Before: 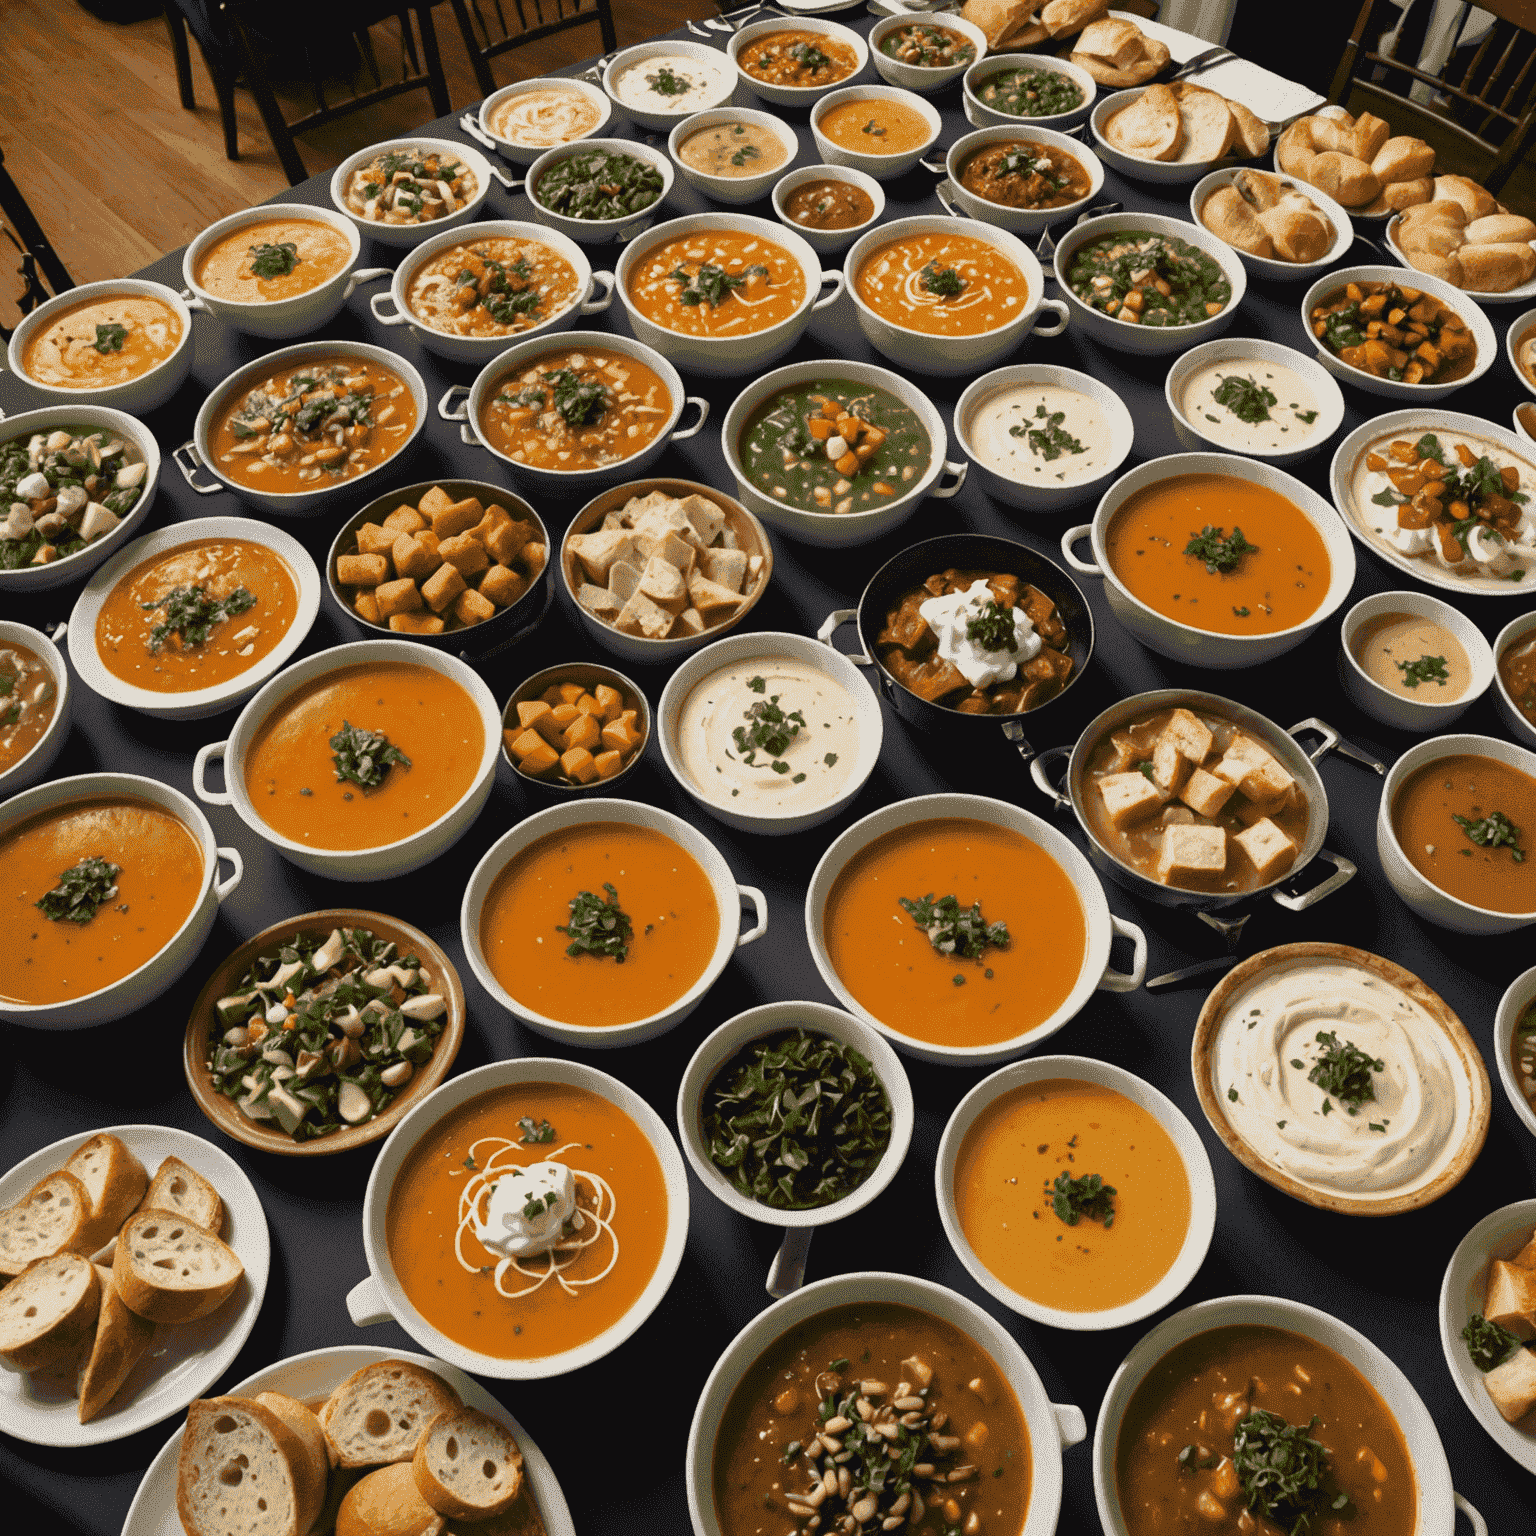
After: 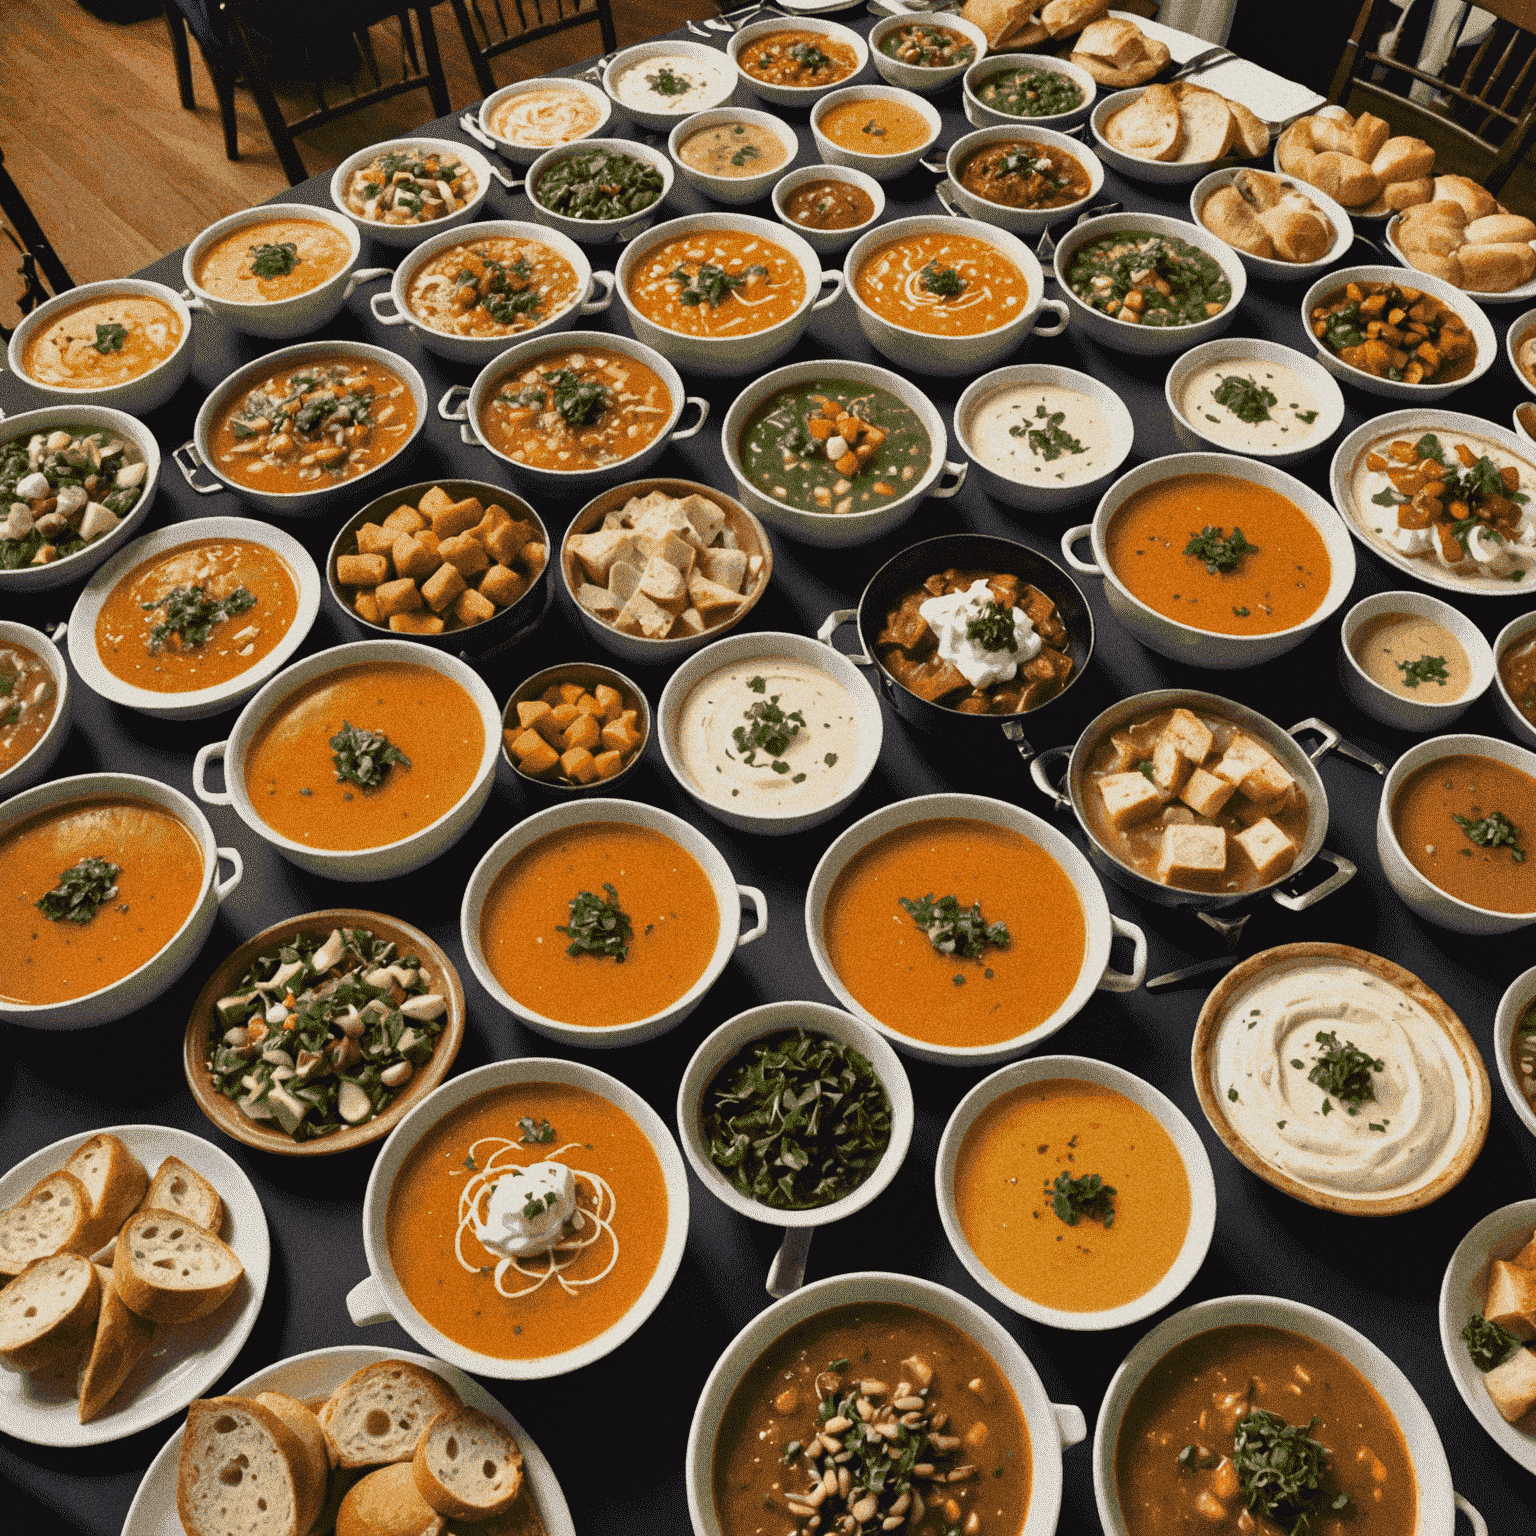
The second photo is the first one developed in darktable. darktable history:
shadows and highlights: soften with gaussian
grain: coarseness 8.68 ISO, strength 31.94%
